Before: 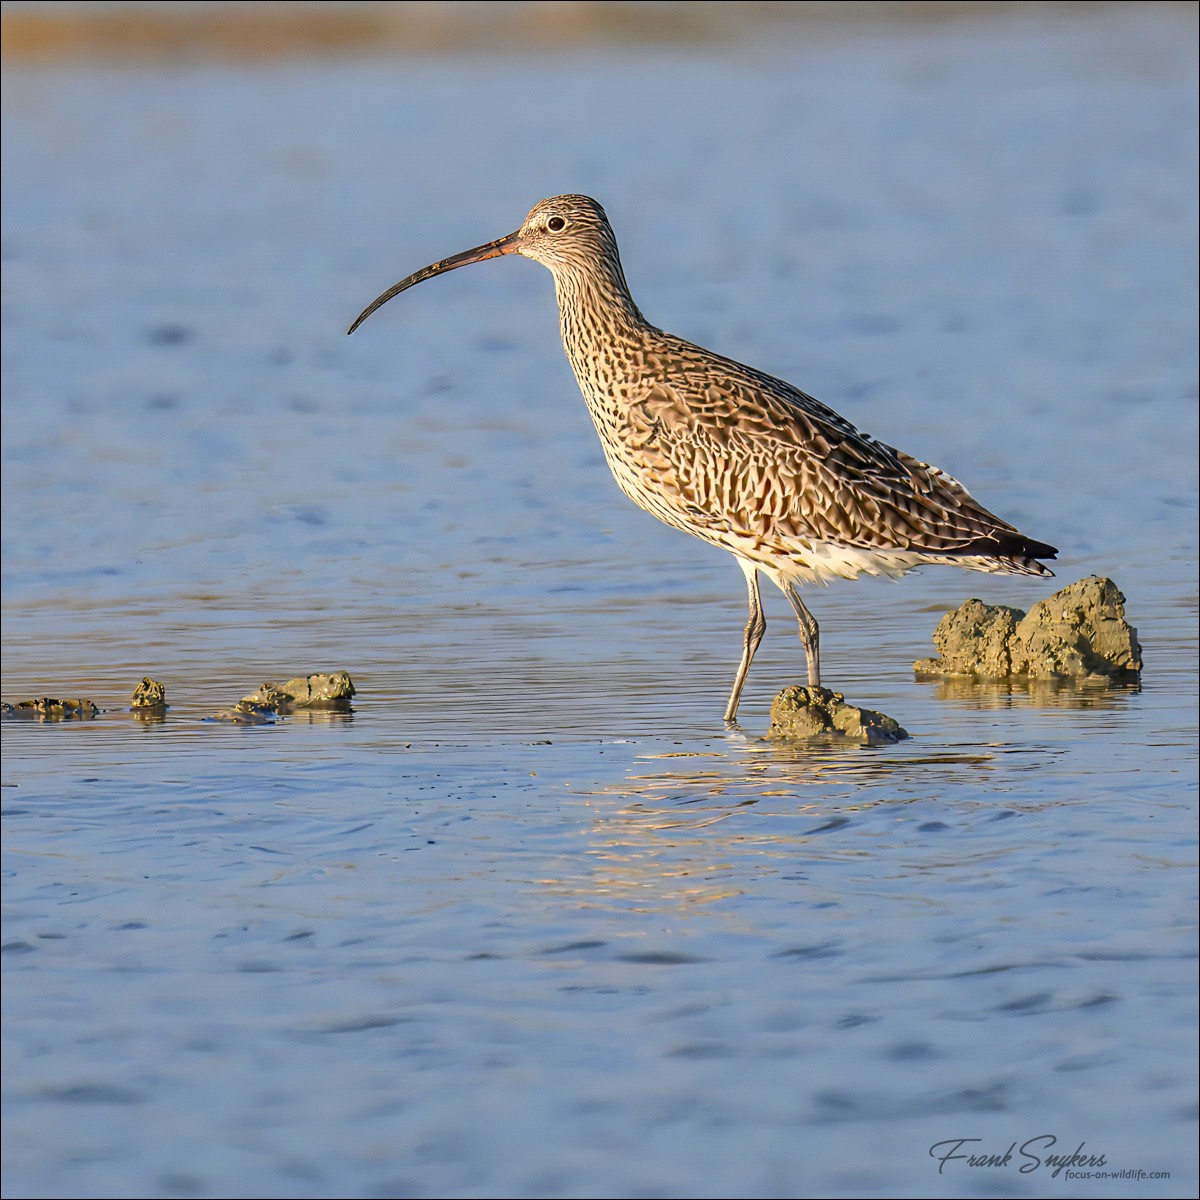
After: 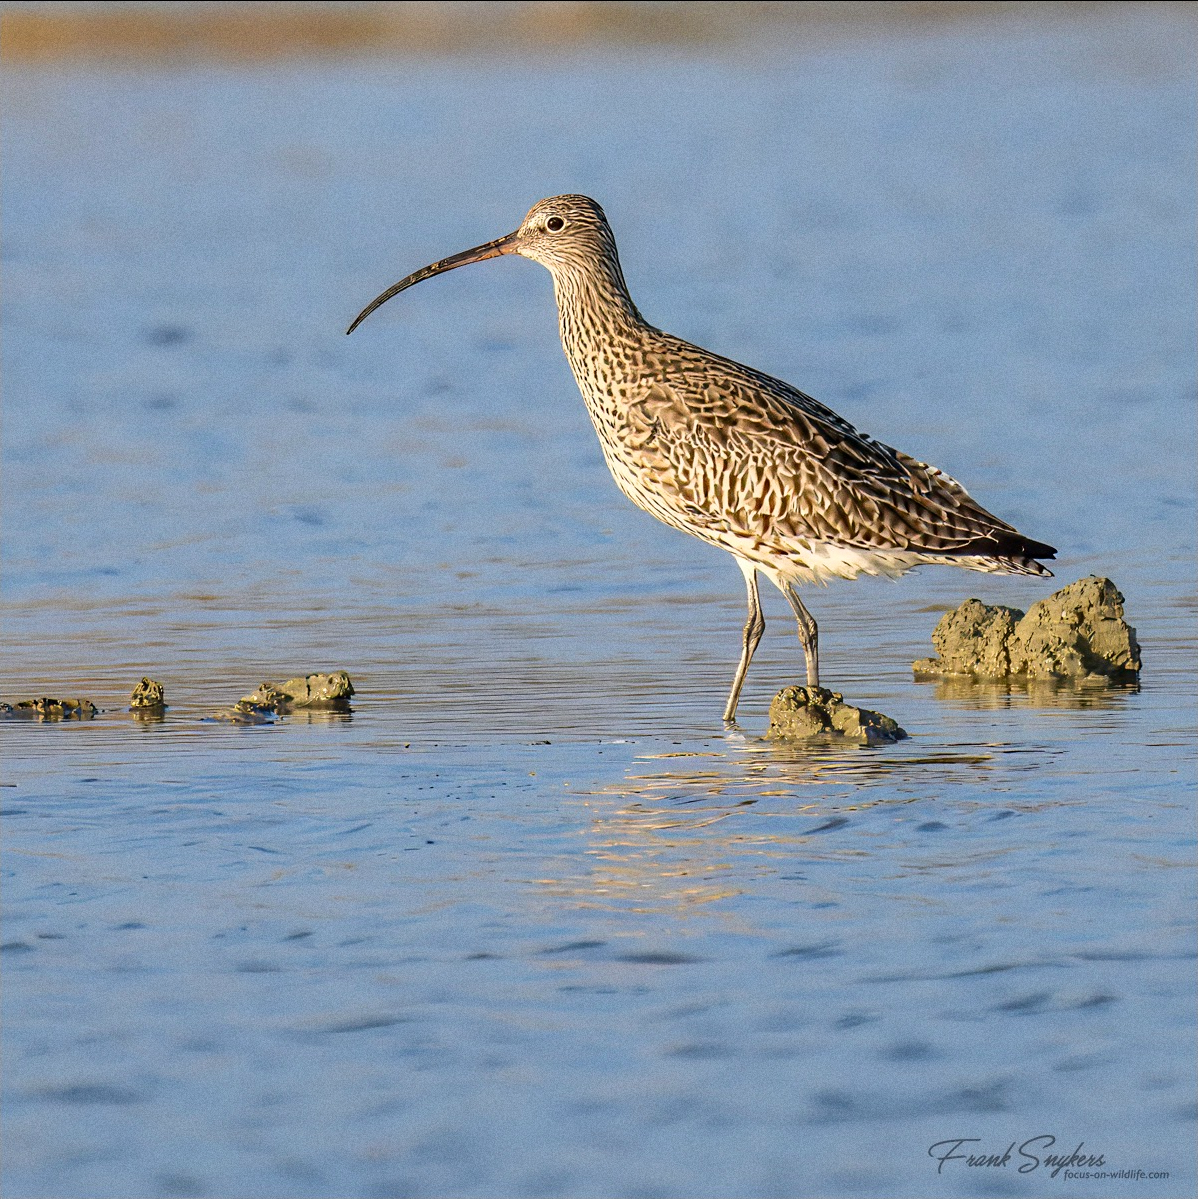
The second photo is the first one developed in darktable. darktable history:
velvia: on, module defaults
tone curve: curves: ch0 [(0, 0) (0.224, 0.12) (0.375, 0.296) (0.528, 0.472) (0.681, 0.634) (0.8, 0.766) (0.873, 0.877) (1, 1)], preserve colors basic power
grain: coarseness 0.09 ISO
crop and rotate: left 0.126%
